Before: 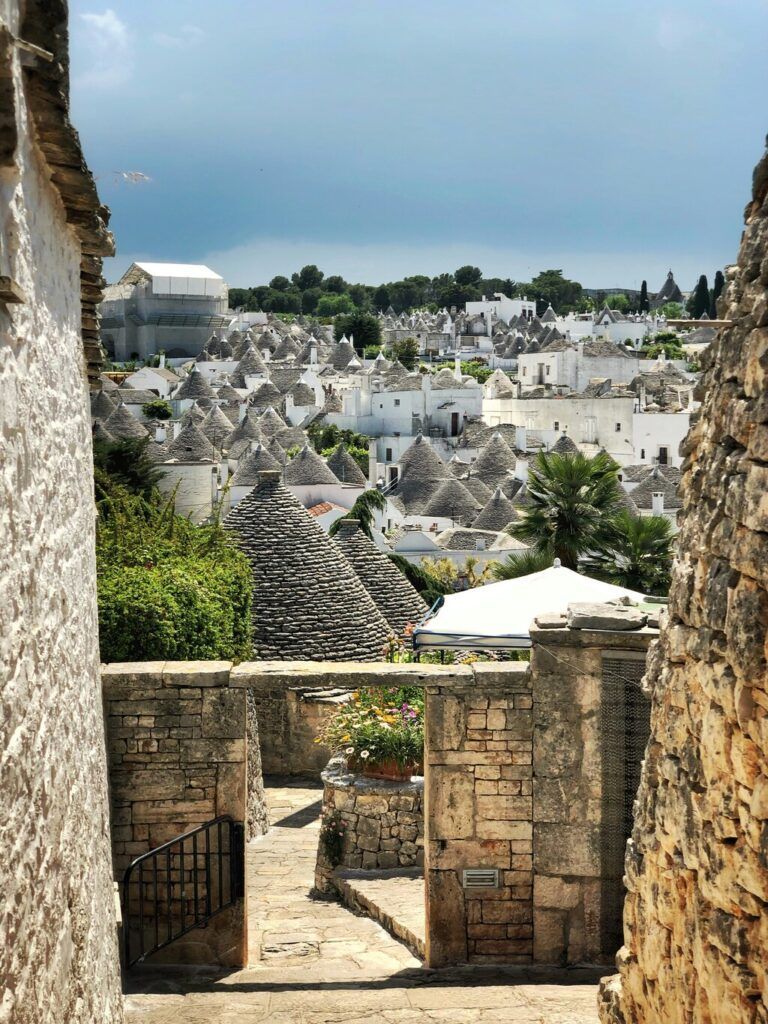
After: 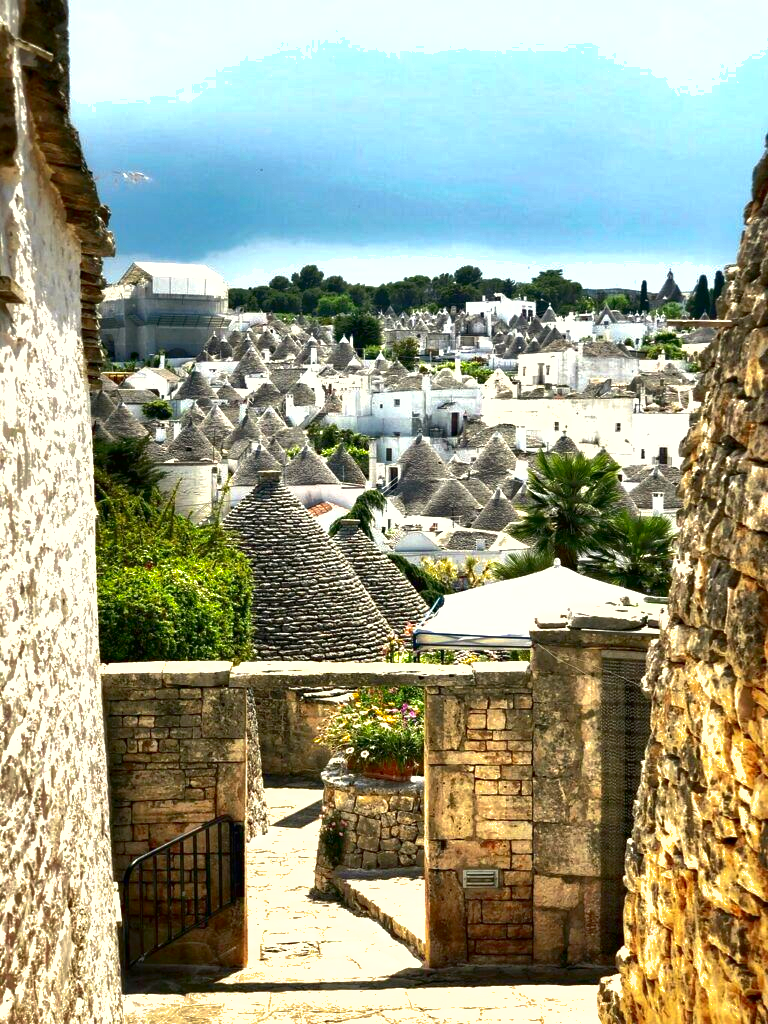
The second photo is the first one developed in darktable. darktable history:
exposure: exposure 0.95 EV, compensate highlight preservation false
color correction: highlights b* 3
shadows and highlights: on, module defaults
contrast brightness saturation: contrast 0.1, brightness -0.26, saturation 0.14
